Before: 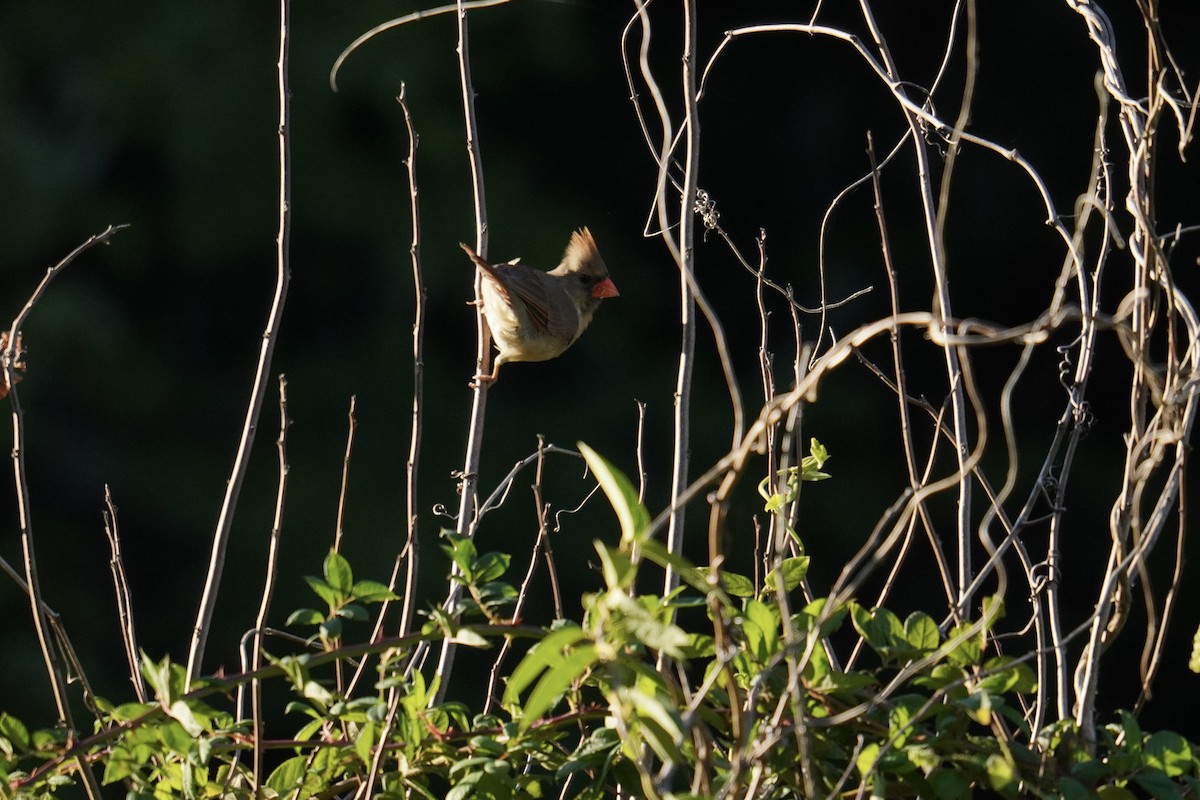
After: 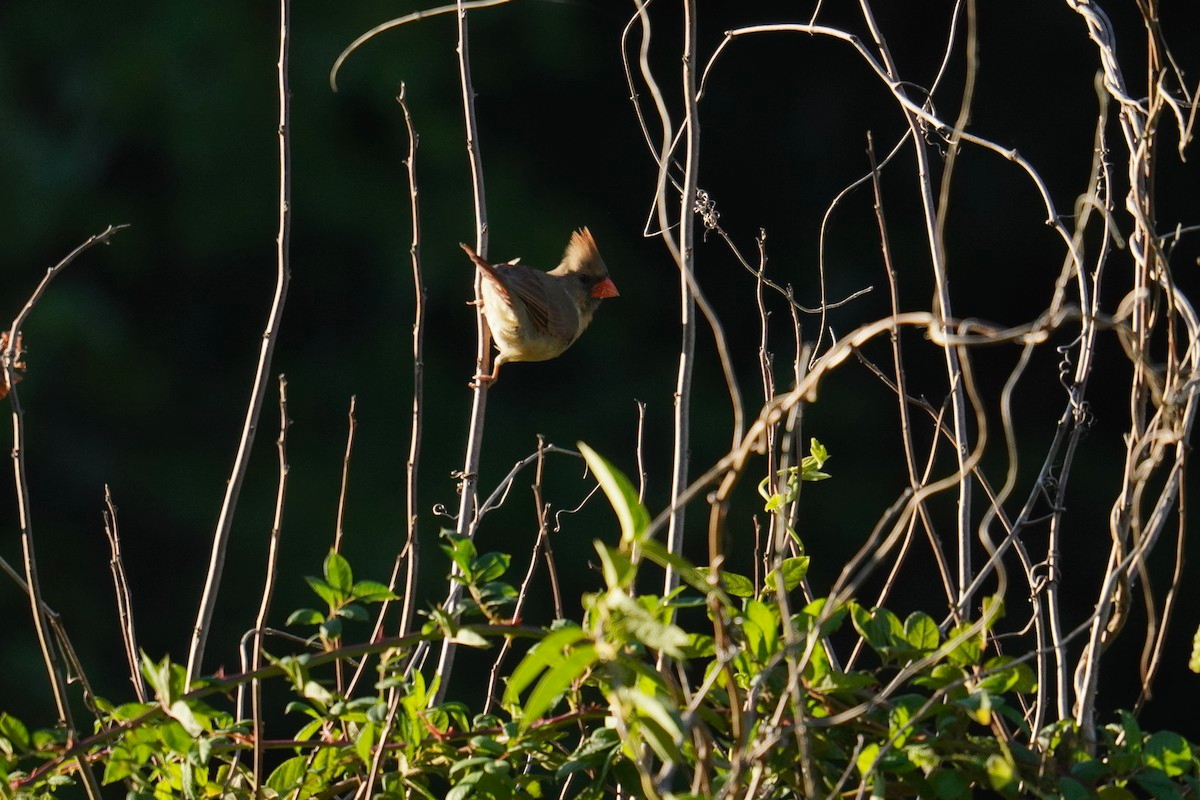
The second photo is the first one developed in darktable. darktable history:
contrast brightness saturation: contrast -0.021, brightness -0.006, saturation 0.032
